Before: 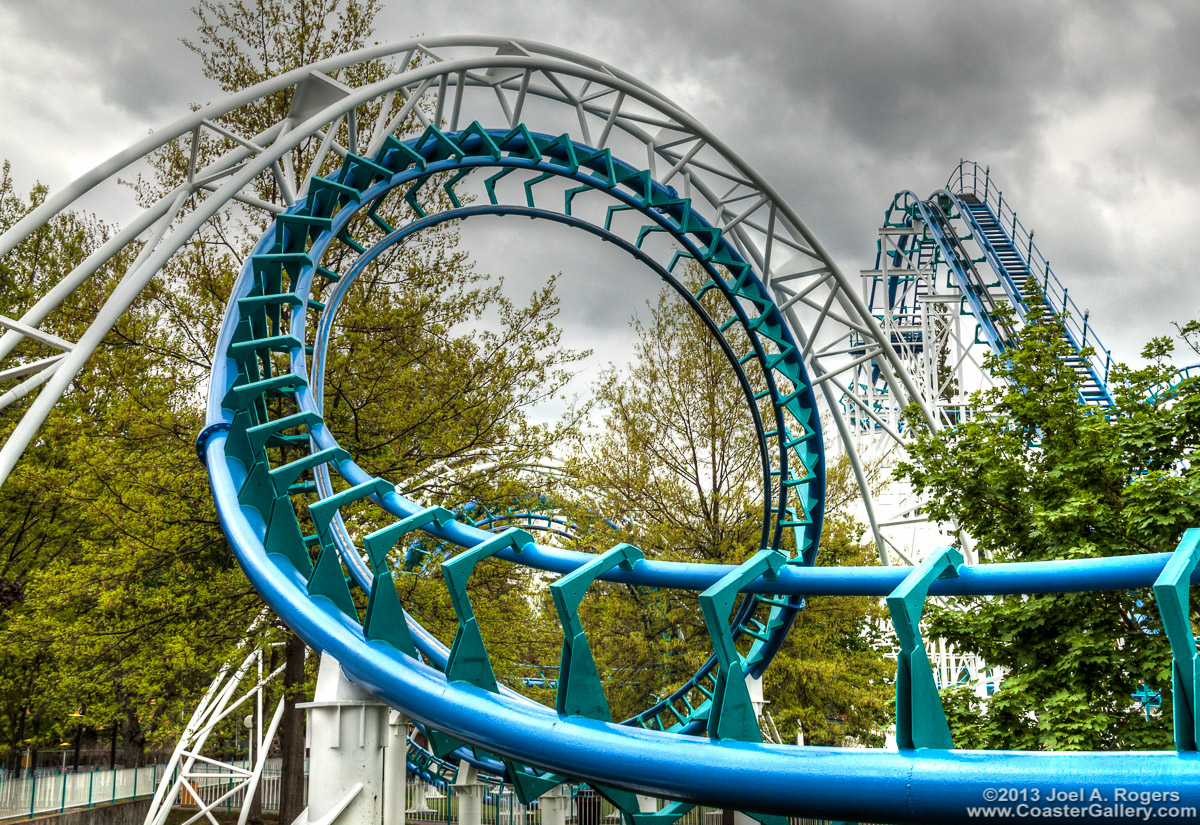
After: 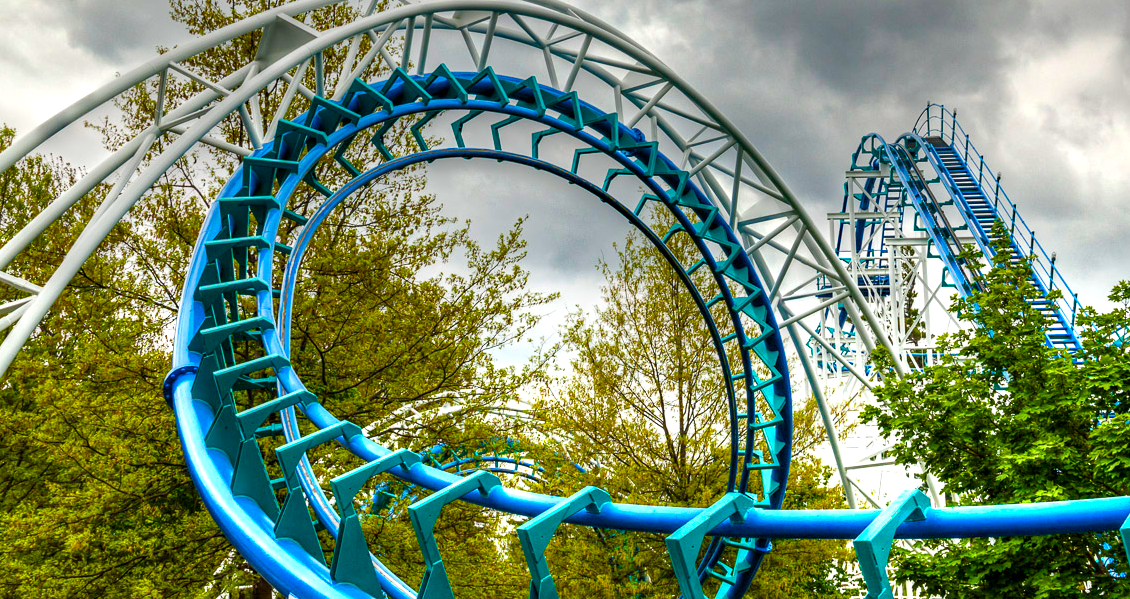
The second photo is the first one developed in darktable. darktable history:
crop: left 2.771%, top 7.003%, right 3.039%, bottom 20.298%
haze removal: on, module defaults
contrast brightness saturation: saturation 0.176
color balance rgb: shadows lift › chroma 2.049%, shadows lift › hue 221.36°, linear chroma grading › global chroma 8.939%, perceptual saturation grading › global saturation 20%, perceptual saturation grading › highlights -13.936%, perceptual saturation grading › shadows 49.919%, perceptual brilliance grading › global brilliance 4.645%, global vibrance 20%
